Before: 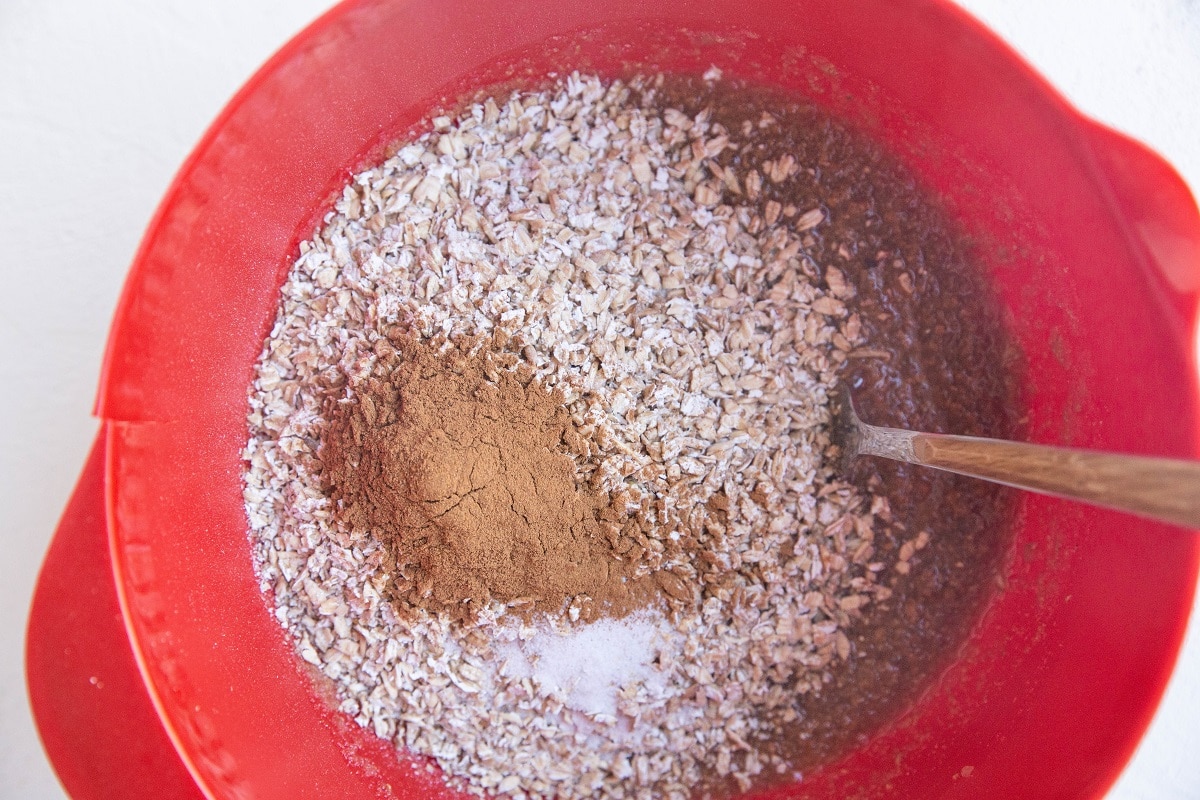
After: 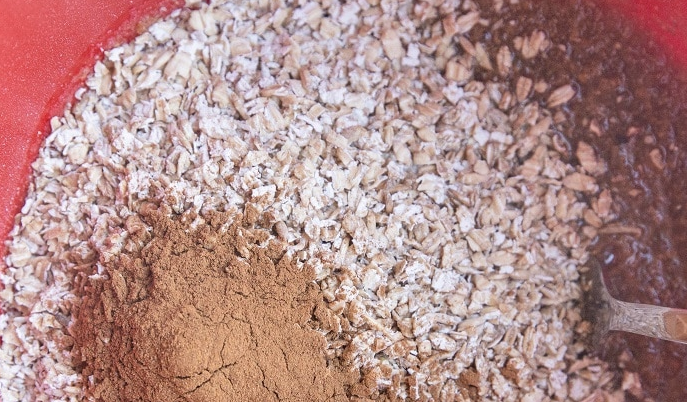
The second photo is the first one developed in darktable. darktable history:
crop: left 20.826%, top 15.573%, right 21.884%, bottom 34.113%
contrast brightness saturation: saturation -0.089
